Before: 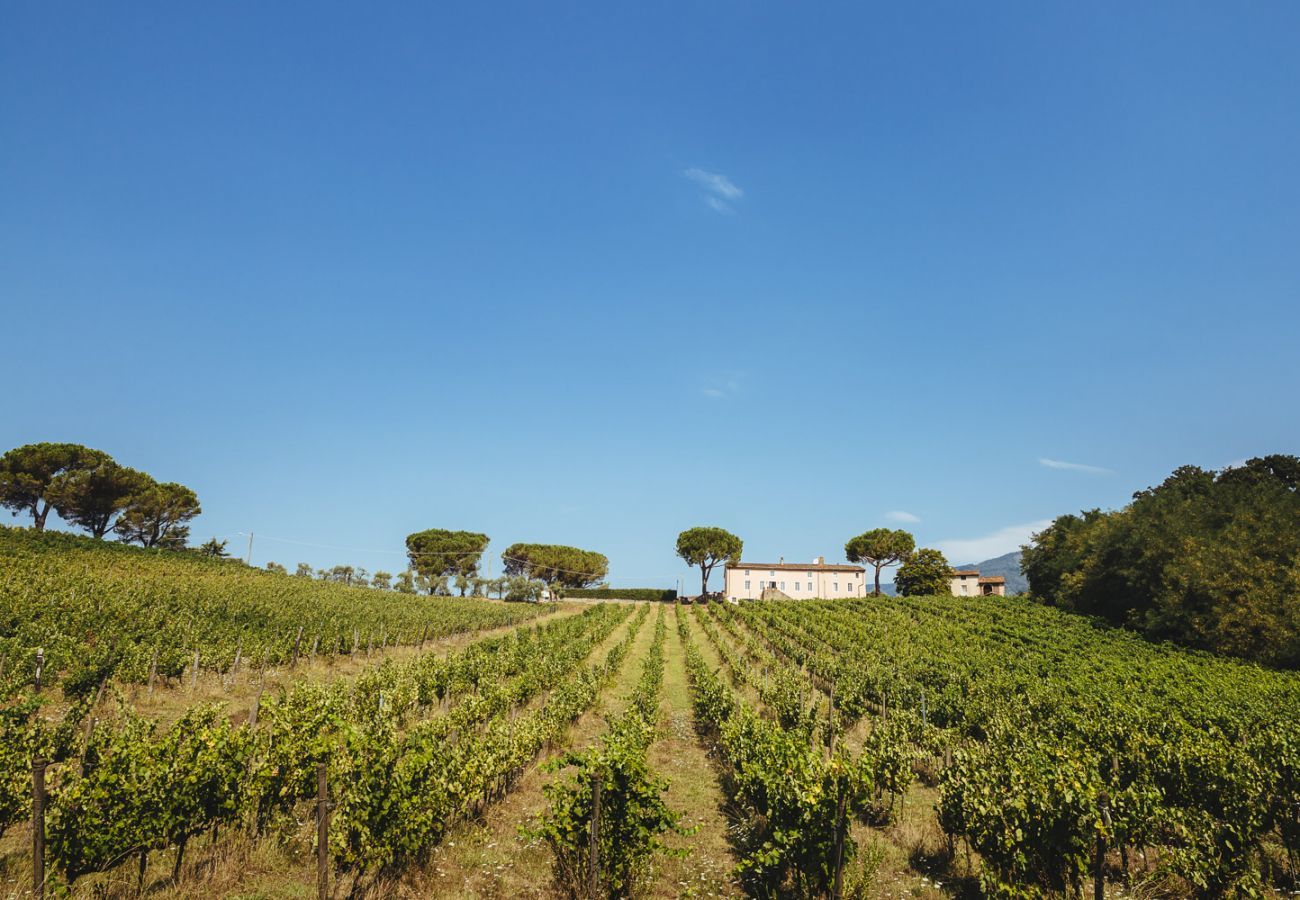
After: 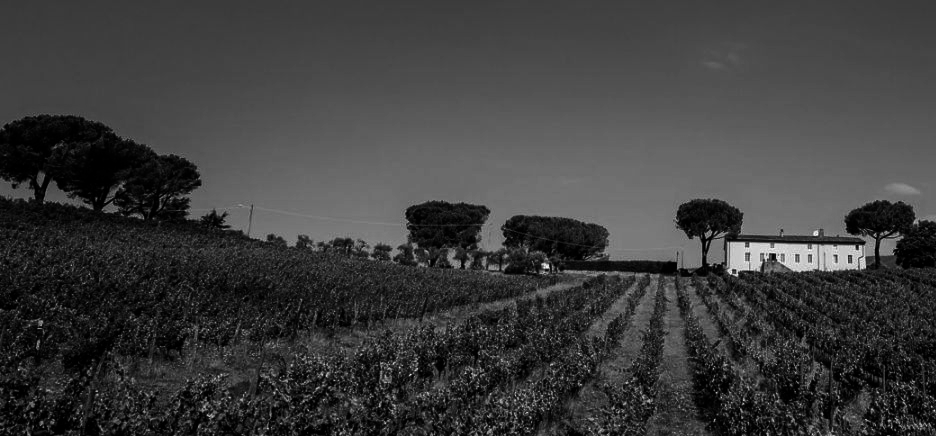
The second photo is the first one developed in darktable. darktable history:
contrast brightness saturation: contrast 0.02, brightness -1, saturation -1
bloom: size 9%, threshold 100%, strength 7%
crop: top 36.498%, right 27.964%, bottom 14.995%
